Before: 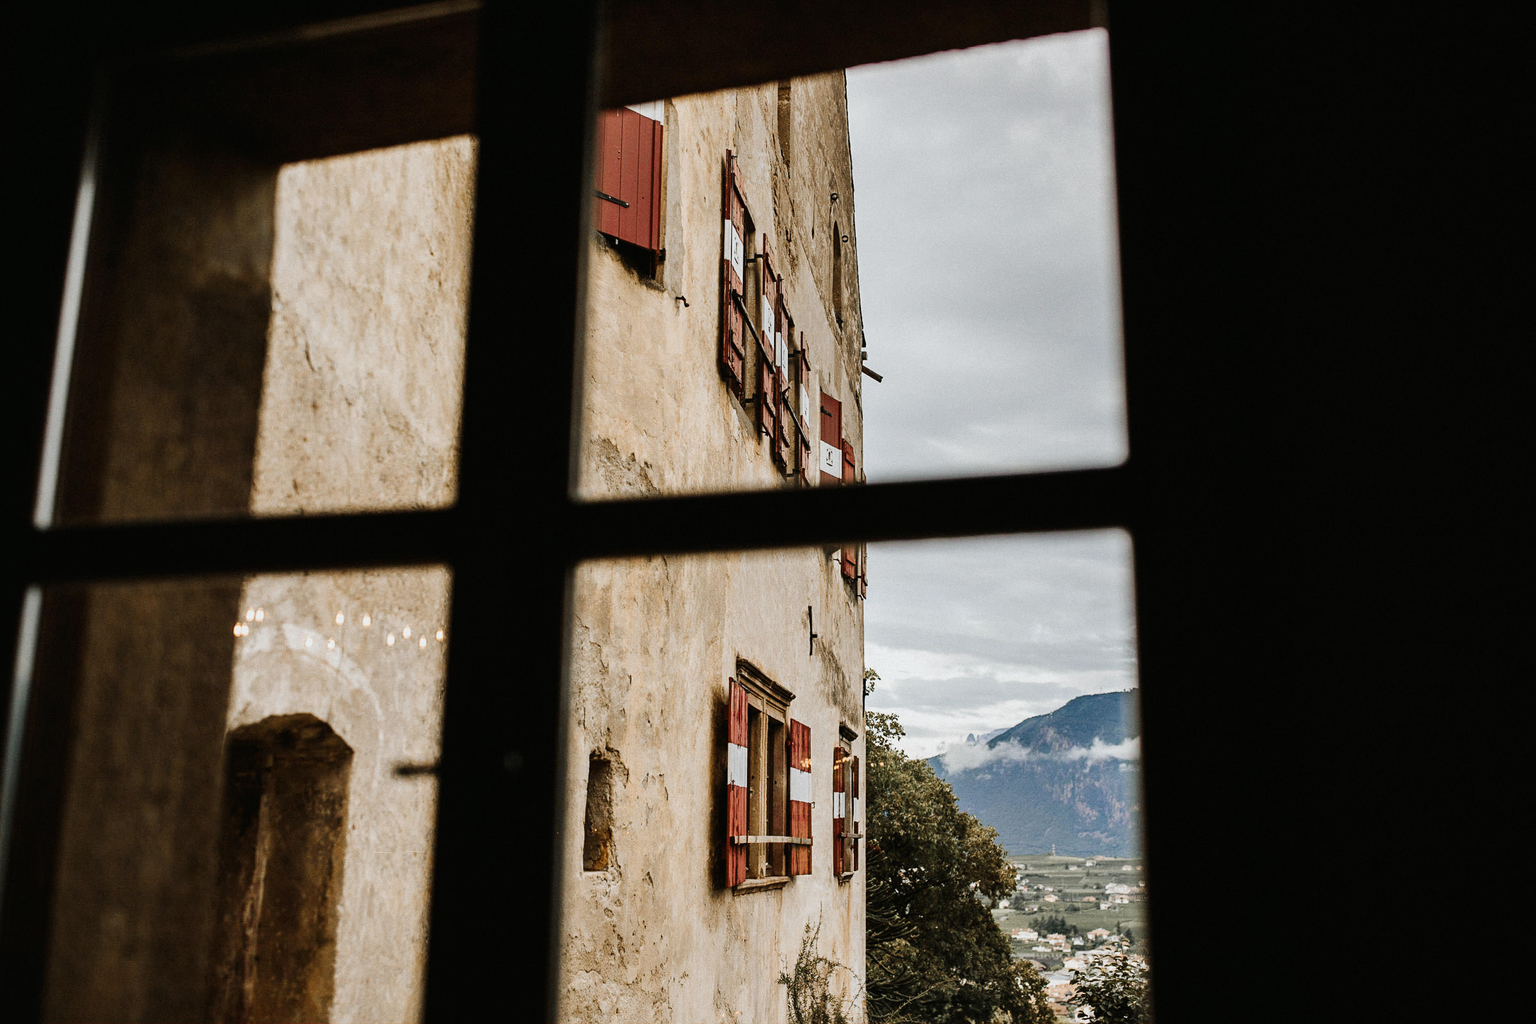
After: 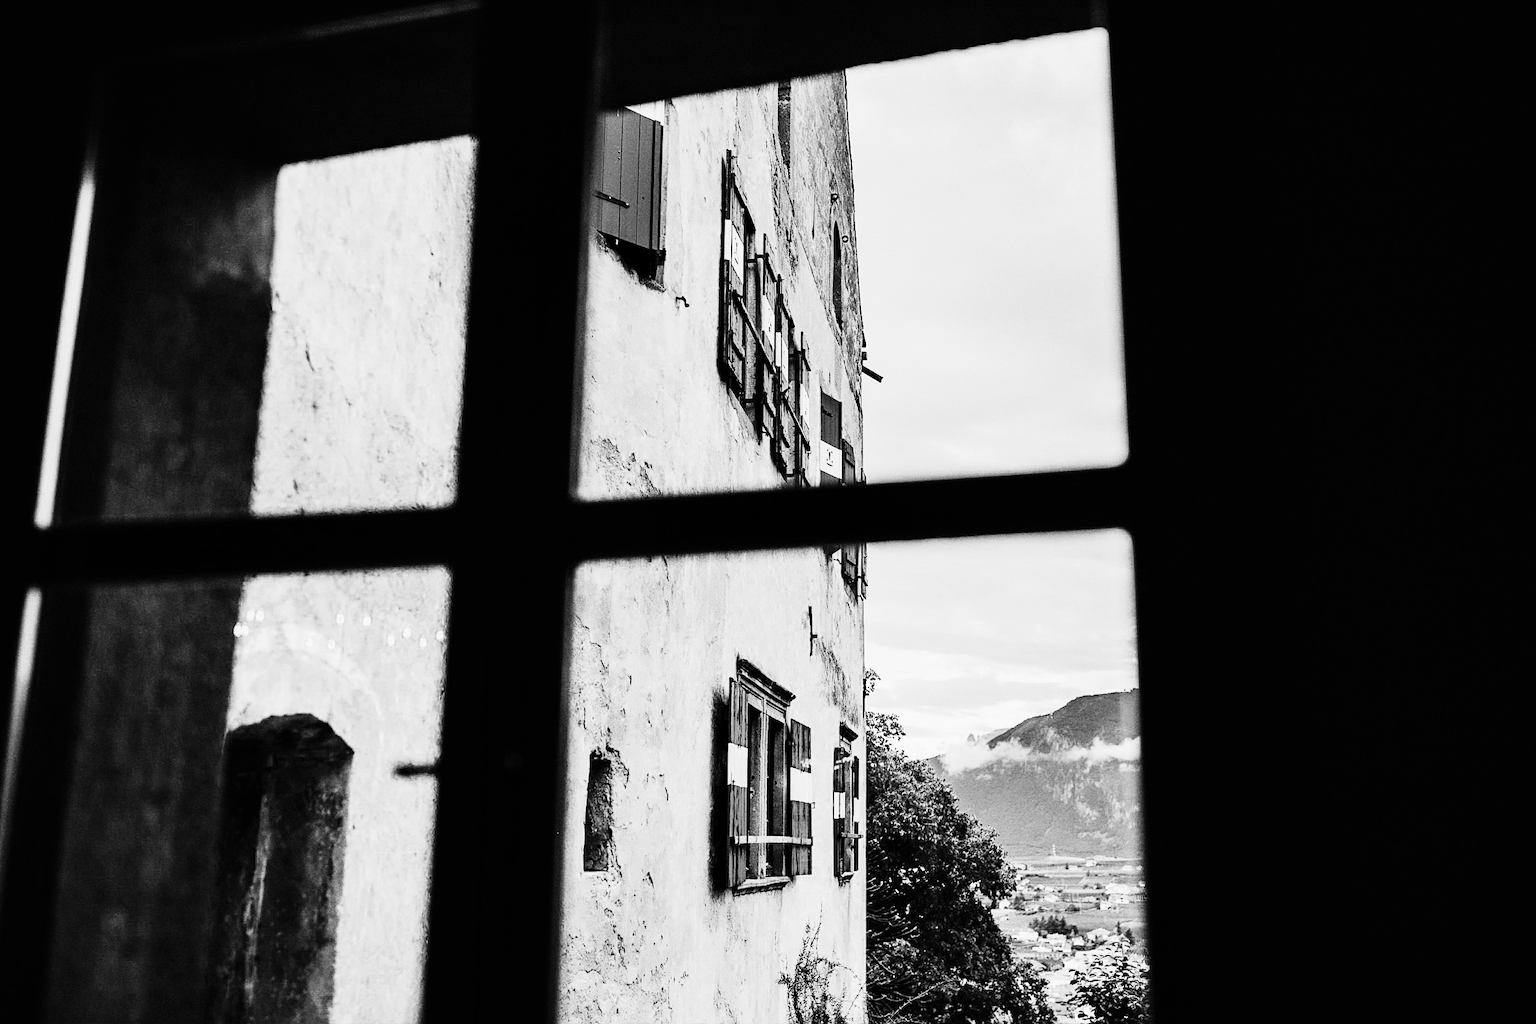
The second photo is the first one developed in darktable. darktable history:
contrast equalizer: octaves 7, y [[0.6 ×6], [0.55 ×6], [0 ×6], [0 ×6], [0 ×6]], mix 0.15
color balance rgb: shadows lift › chroma 1%, shadows lift › hue 113°, highlights gain › chroma 0.2%, highlights gain › hue 333°, perceptual saturation grading › global saturation 20%, perceptual saturation grading › highlights -50%, perceptual saturation grading › shadows 25%, contrast -10%
denoise (profiled): strength 1.2, preserve shadows 0, a [-1, 0, 0], y [[0.5 ×7] ×4, [0 ×7], [0.5 ×7]], compensate highlight preservation false
sharpen: amount 0.2
rgb curve: curves: ch0 [(0, 0) (0.21, 0.15) (0.24, 0.21) (0.5, 0.75) (0.75, 0.96) (0.89, 0.99) (1, 1)]; ch1 [(0, 0.02) (0.21, 0.13) (0.25, 0.2) (0.5, 0.67) (0.75, 0.9) (0.89, 0.97) (1, 1)]; ch2 [(0, 0.02) (0.21, 0.13) (0.25, 0.2) (0.5, 0.67) (0.75, 0.9) (0.89, 0.97) (1, 1)], compensate middle gray true | blend: blend mode normal, opacity 90%; mask: uniform (no mask)
color zones: curves: ch0 [(0, 0.5) (0.125, 0.4) (0.25, 0.5) (0.375, 0.4) (0.5, 0.4) (0.625, 0.35) (0.75, 0.35) (0.875, 0.5)]; ch1 [(0, 0.35) (0.125, 0.45) (0.25, 0.35) (0.375, 0.35) (0.5, 0.35) (0.625, 0.35) (0.75, 0.45) (0.875, 0.35)]; ch2 [(0, 0.6) (0.125, 0.5) (0.25, 0.5) (0.375, 0.6) (0.5, 0.6) (0.625, 0.5) (0.75, 0.5) (0.875, 0.5)]
monochrome: on, module defaults
